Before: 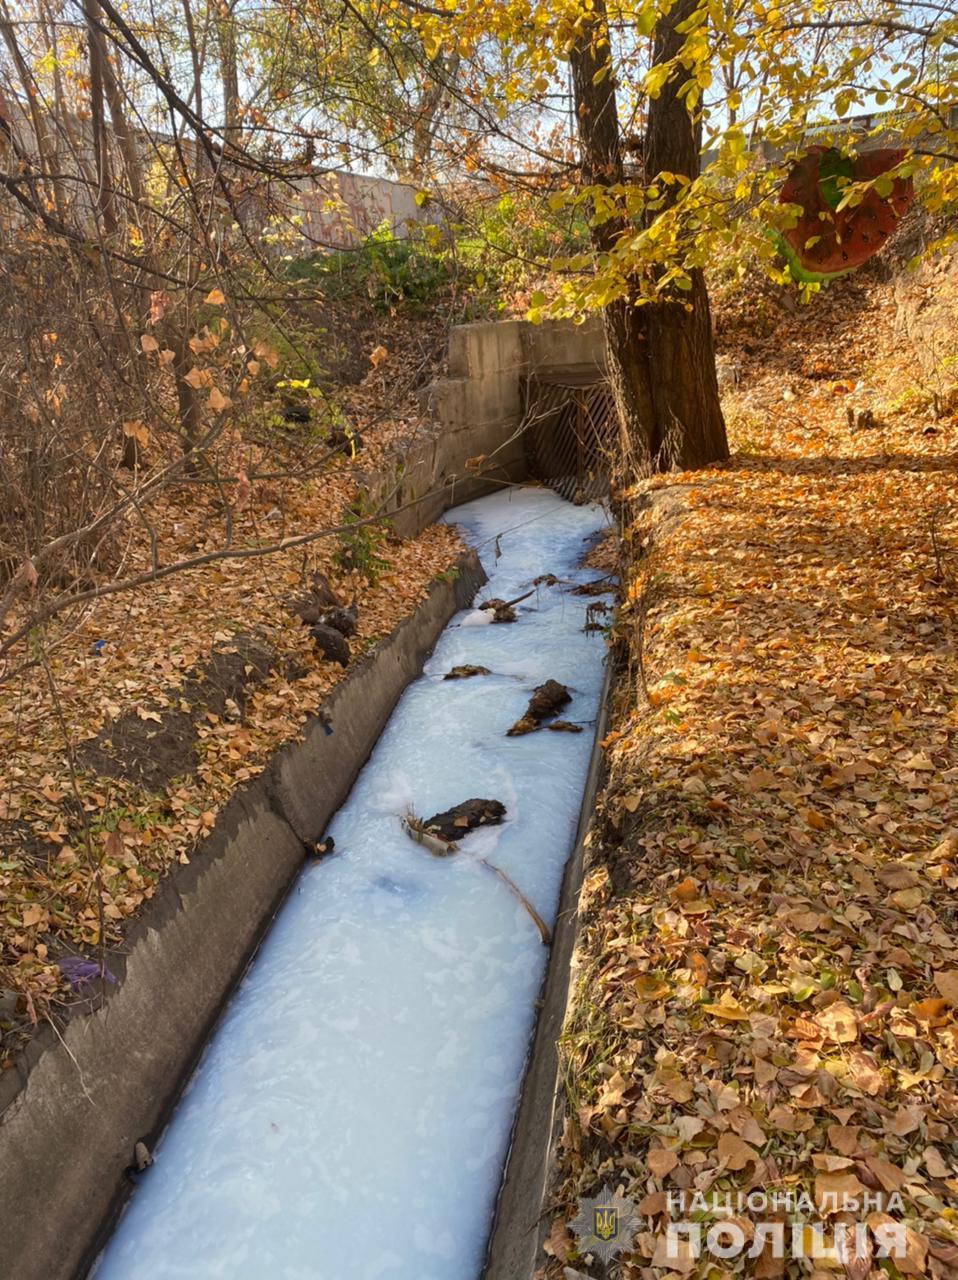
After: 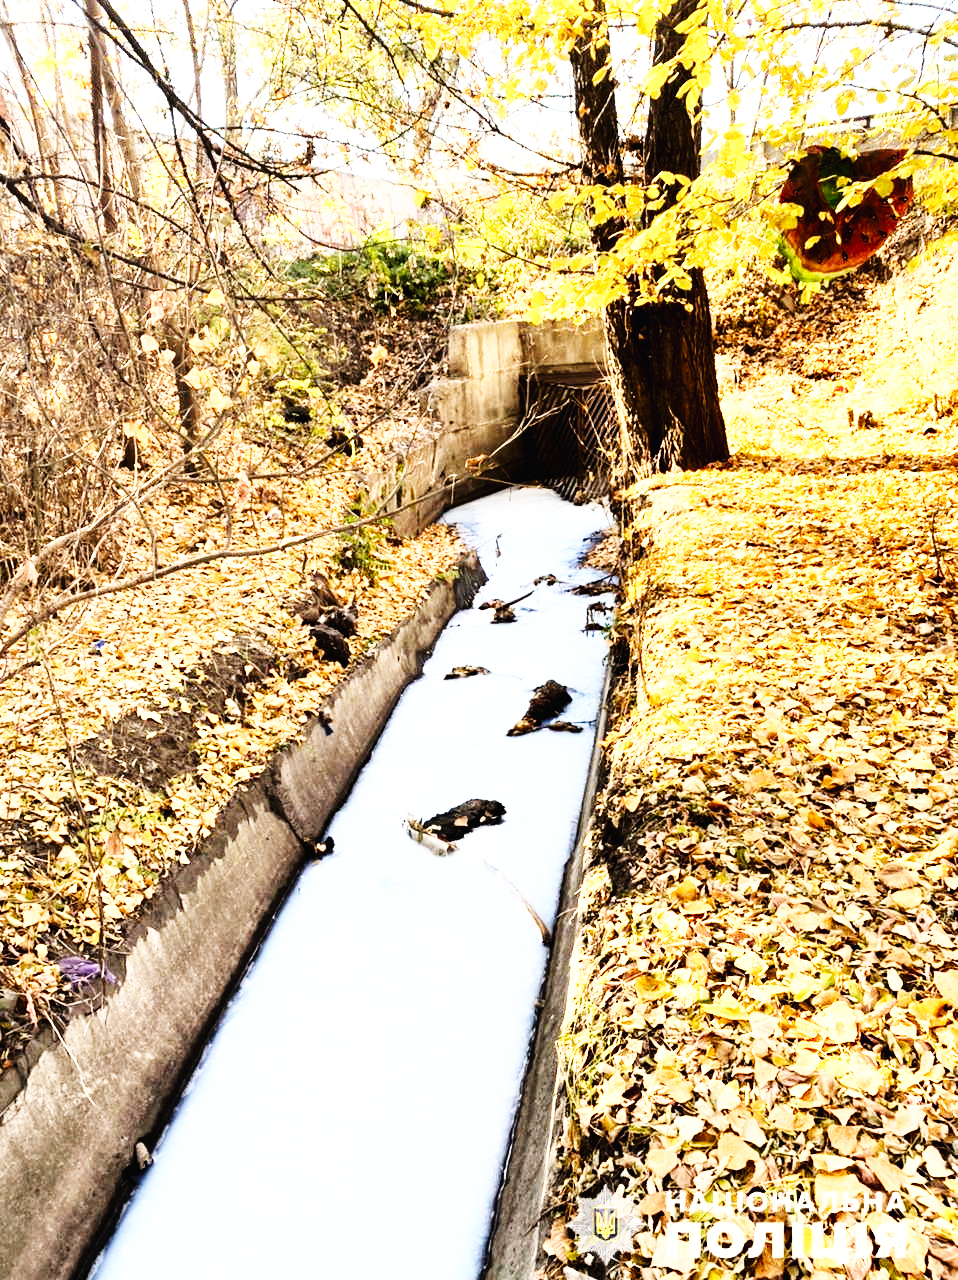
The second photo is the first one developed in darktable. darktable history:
rgb curve: curves: ch0 [(0, 0) (0.21, 0.15) (0.24, 0.21) (0.5, 0.75) (0.75, 0.96) (0.89, 0.99) (1, 1)]; ch1 [(0, 0.02) (0.21, 0.13) (0.25, 0.2) (0.5, 0.67) (0.75, 0.9) (0.89, 0.97) (1, 1)]; ch2 [(0, 0.02) (0.21, 0.13) (0.25, 0.2) (0.5, 0.67) (0.75, 0.9) (0.89, 0.97) (1, 1)], compensate middle gray true
base curve: curves: ch0 [(0, 0.003) (0.001, 0.002) (0.006, 0.004) (0.02, 0.022) (0.048, 0.086) (0.094, 0.234) (0.162, 0.431) (0.258, 0.629) (0.385, 0.8) (0.548, 0.918) (0.751, 0.988) (1, 1)], preserve colors none
